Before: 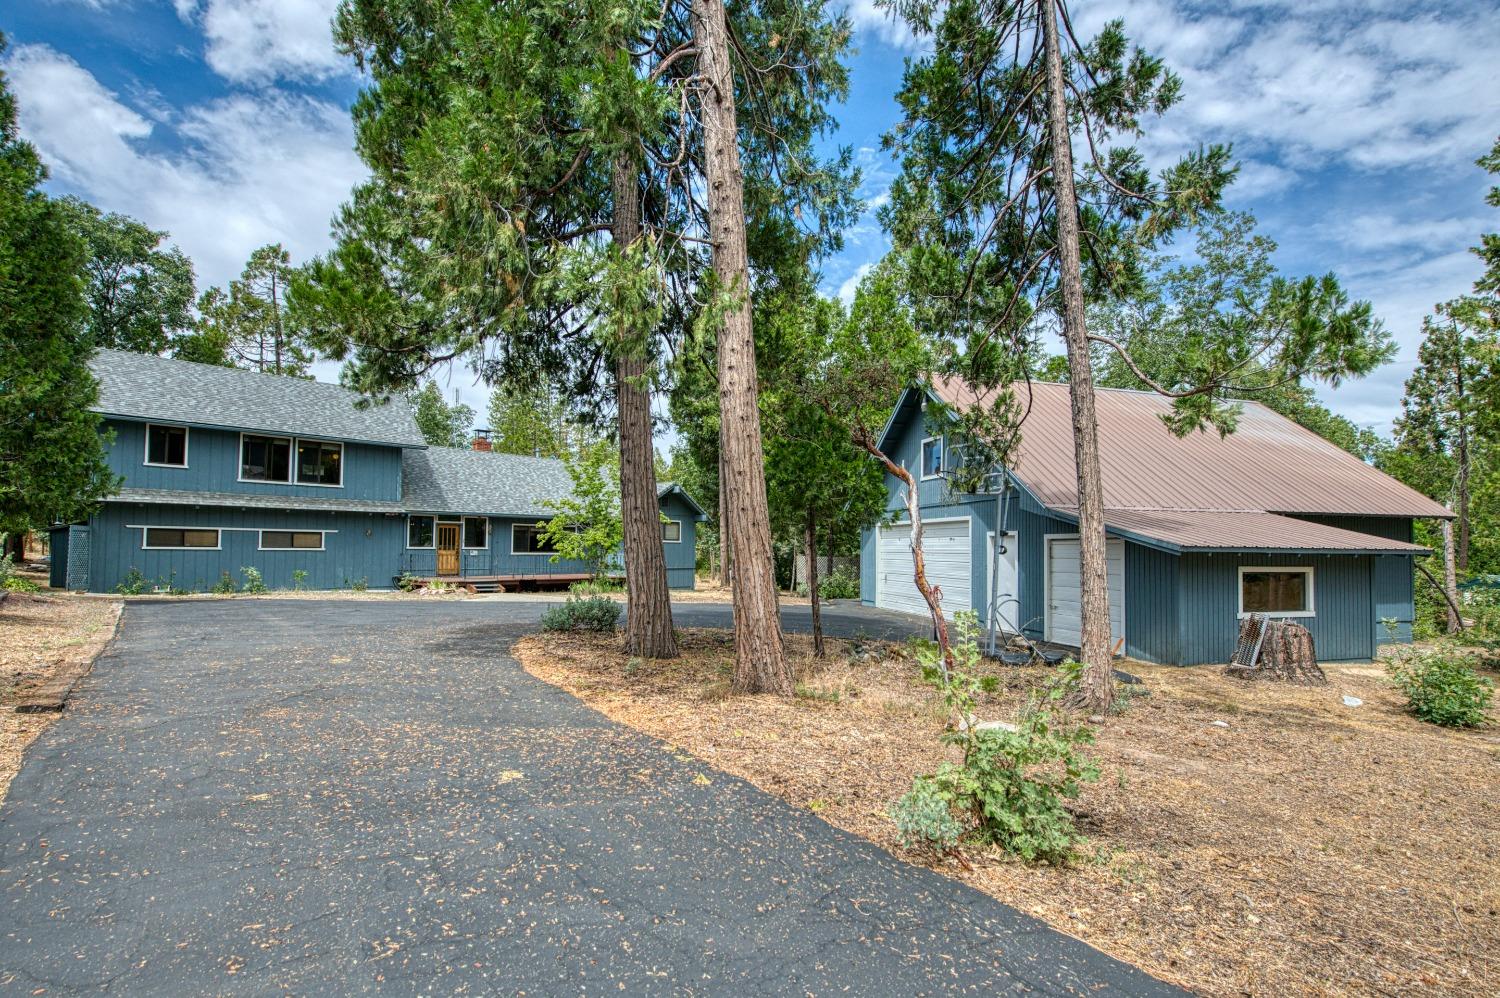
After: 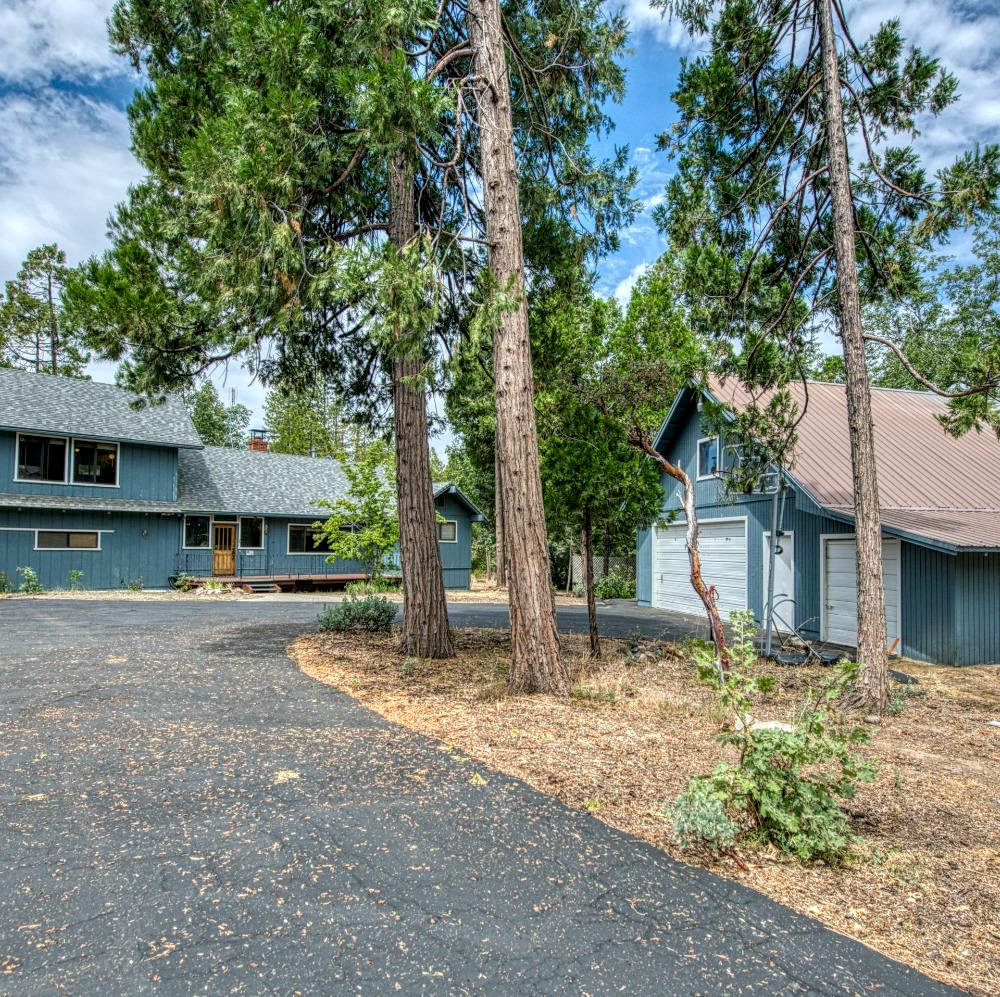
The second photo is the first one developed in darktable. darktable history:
local contrast: on, module defaults
crop and rotate: left 15.047%, right 18.27%
exposure: black level correction 0.001, compensate highlight preservation false
